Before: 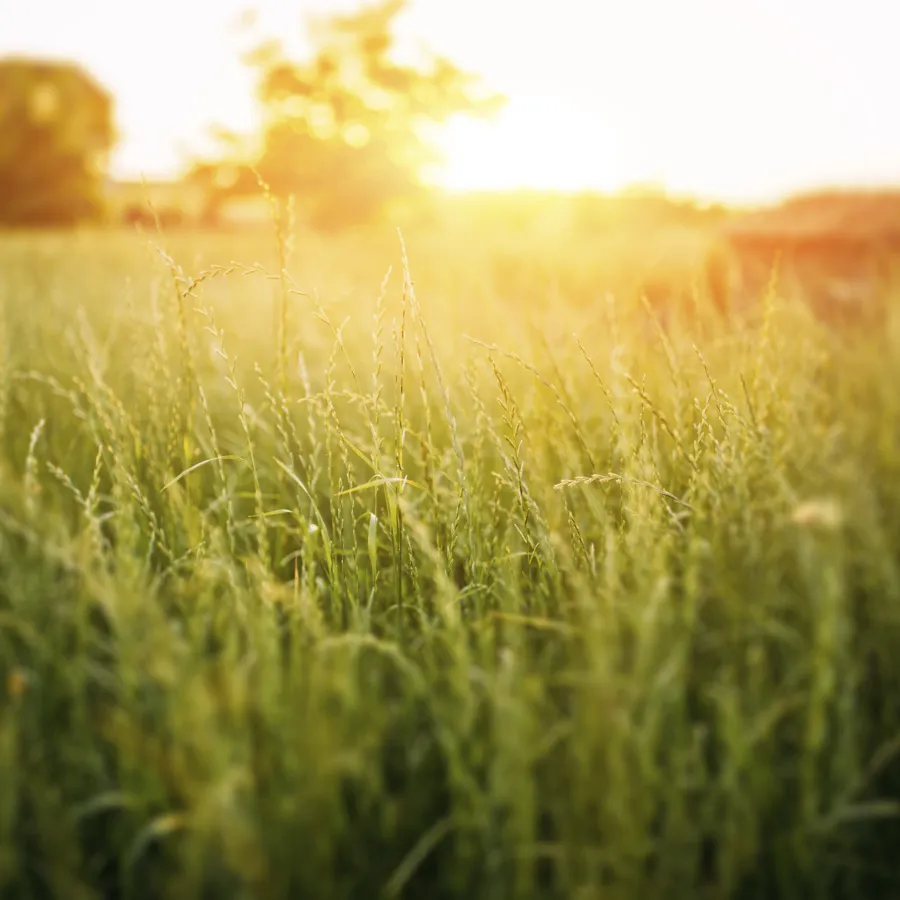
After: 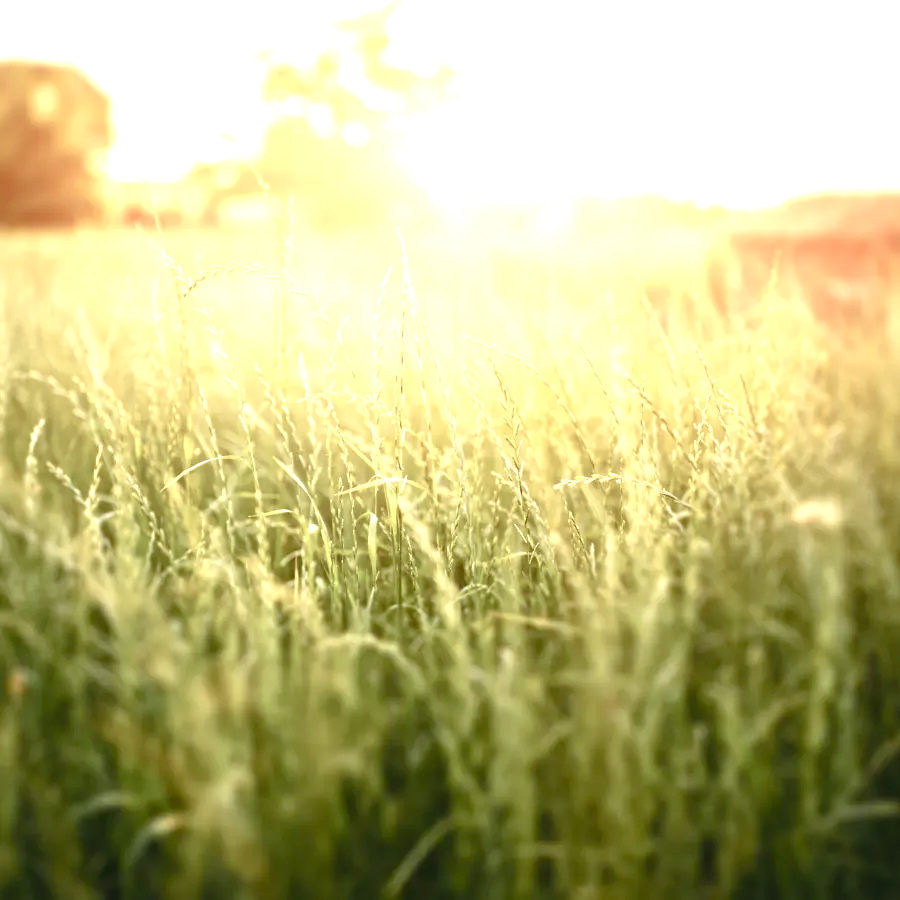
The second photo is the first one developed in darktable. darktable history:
color balance rgb: shadows lift › luminance -10%, shadows lift › chroma 1%, shadows lift › hue 113°, power › luminance -15%, highlights gain › chroma 0.2%, highlights gain › hue 333°, global offset › luminance 0.5%, perceptual saturation grading › global saturation 20%, perceptual saturation grading › highlights -50%, perceptual saturation grading › shadows 25%, contrast -10%
exposure: exposure 1.223 EV, compensate highlight preservation false
